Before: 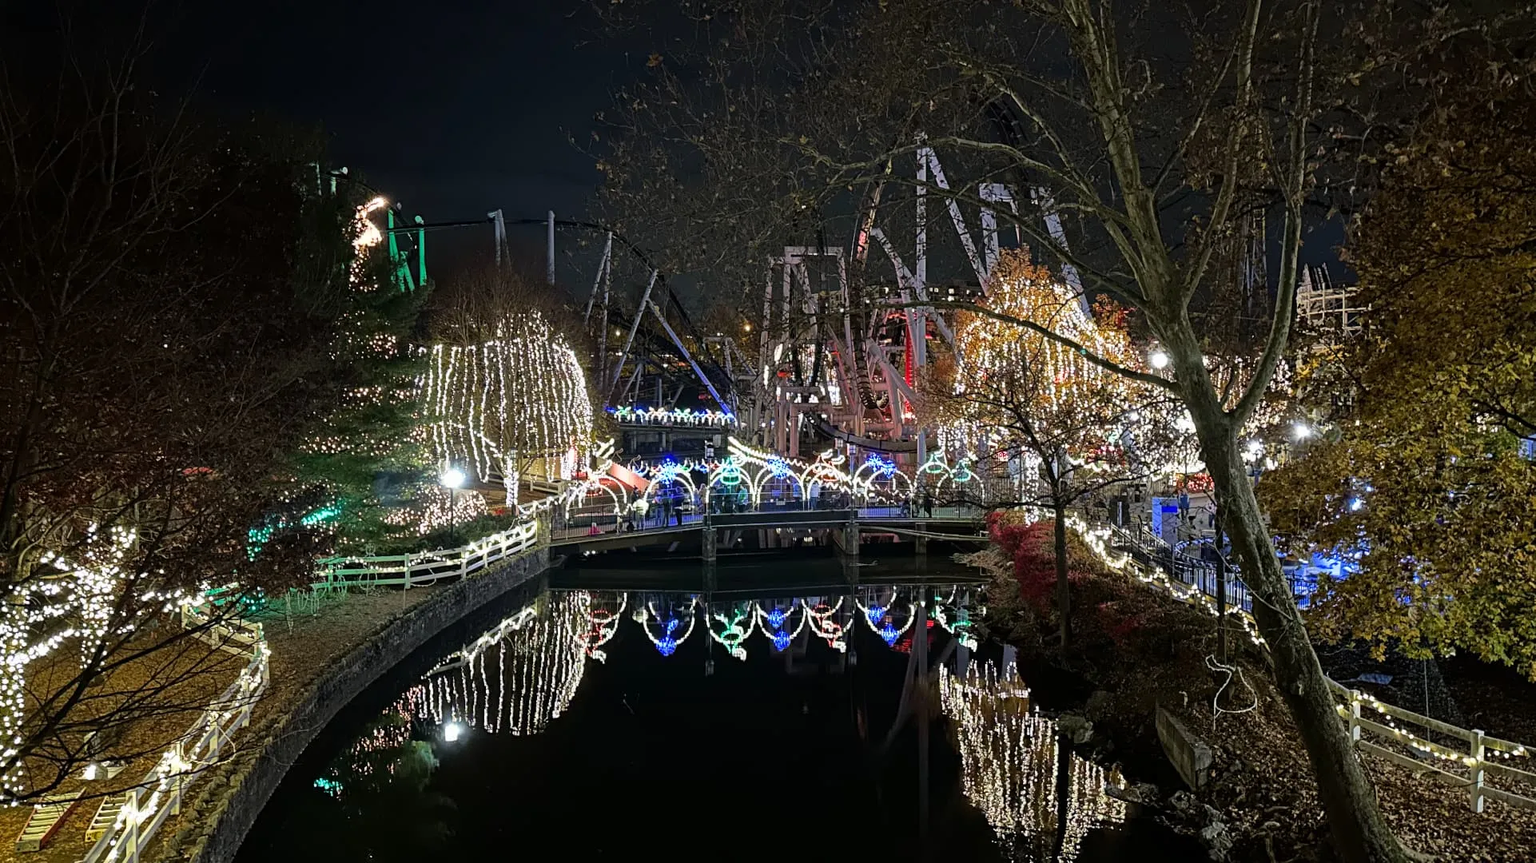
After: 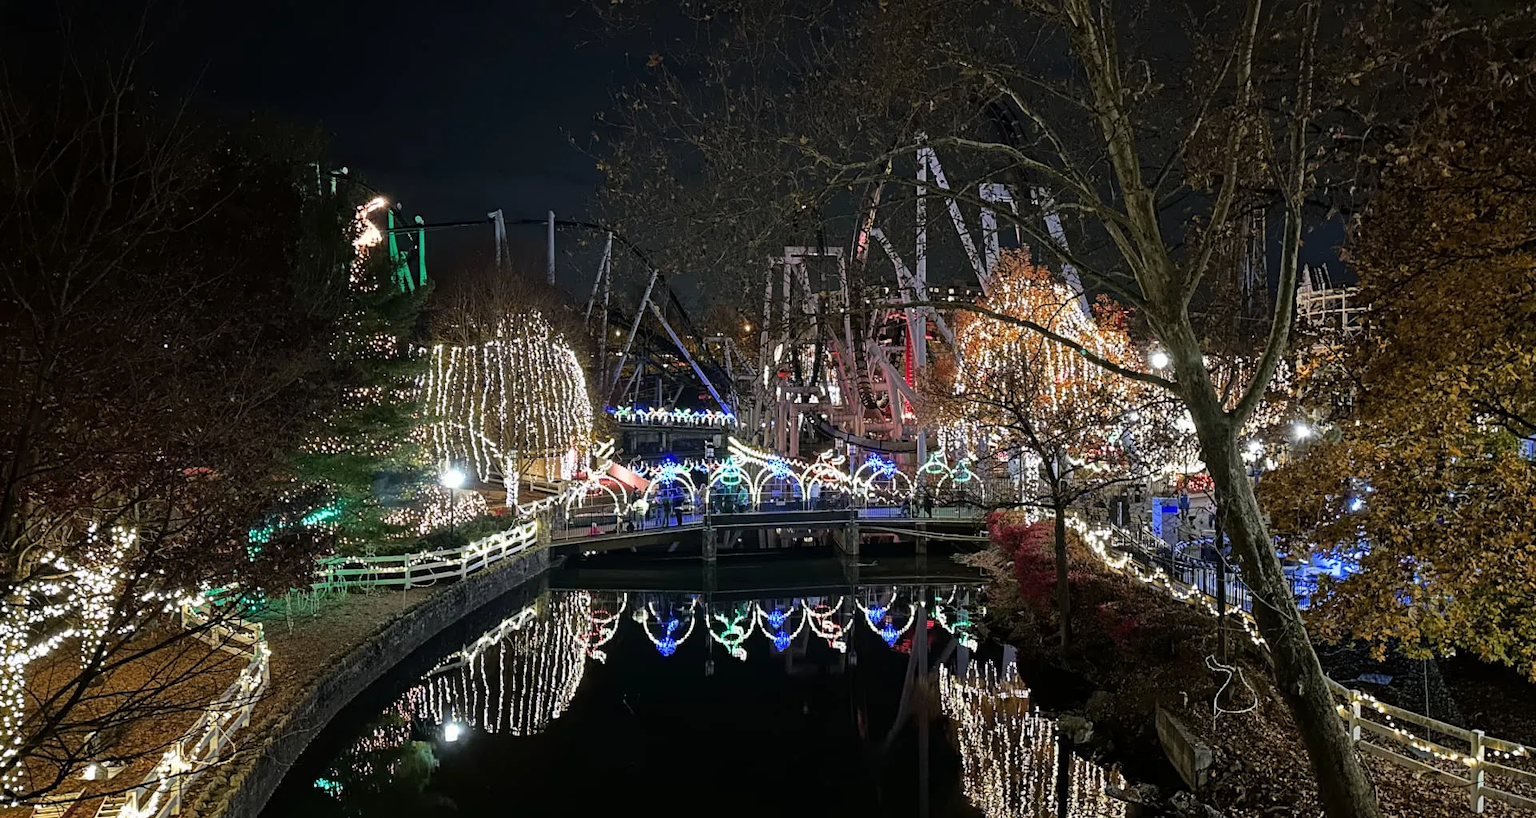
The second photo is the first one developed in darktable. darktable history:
color zones: curves: ch1 [(0, 0.469) (0.072, 0.457) (0.243, 0.494) (0.429, 0.5) (0.571, 0.5) (0.714, 0.5) (0.857, 0.5) (1, 0.469)]; ch2 [(0, 0.499) (0.143, 0.467) (0.242, 0.436) (0.429, 0.493) (0.571, 0.5) (0.714, 0.5) (0.857, 0.5) (1, 0.499)]
crop and rotate: top 0%, bottom 5.097%
